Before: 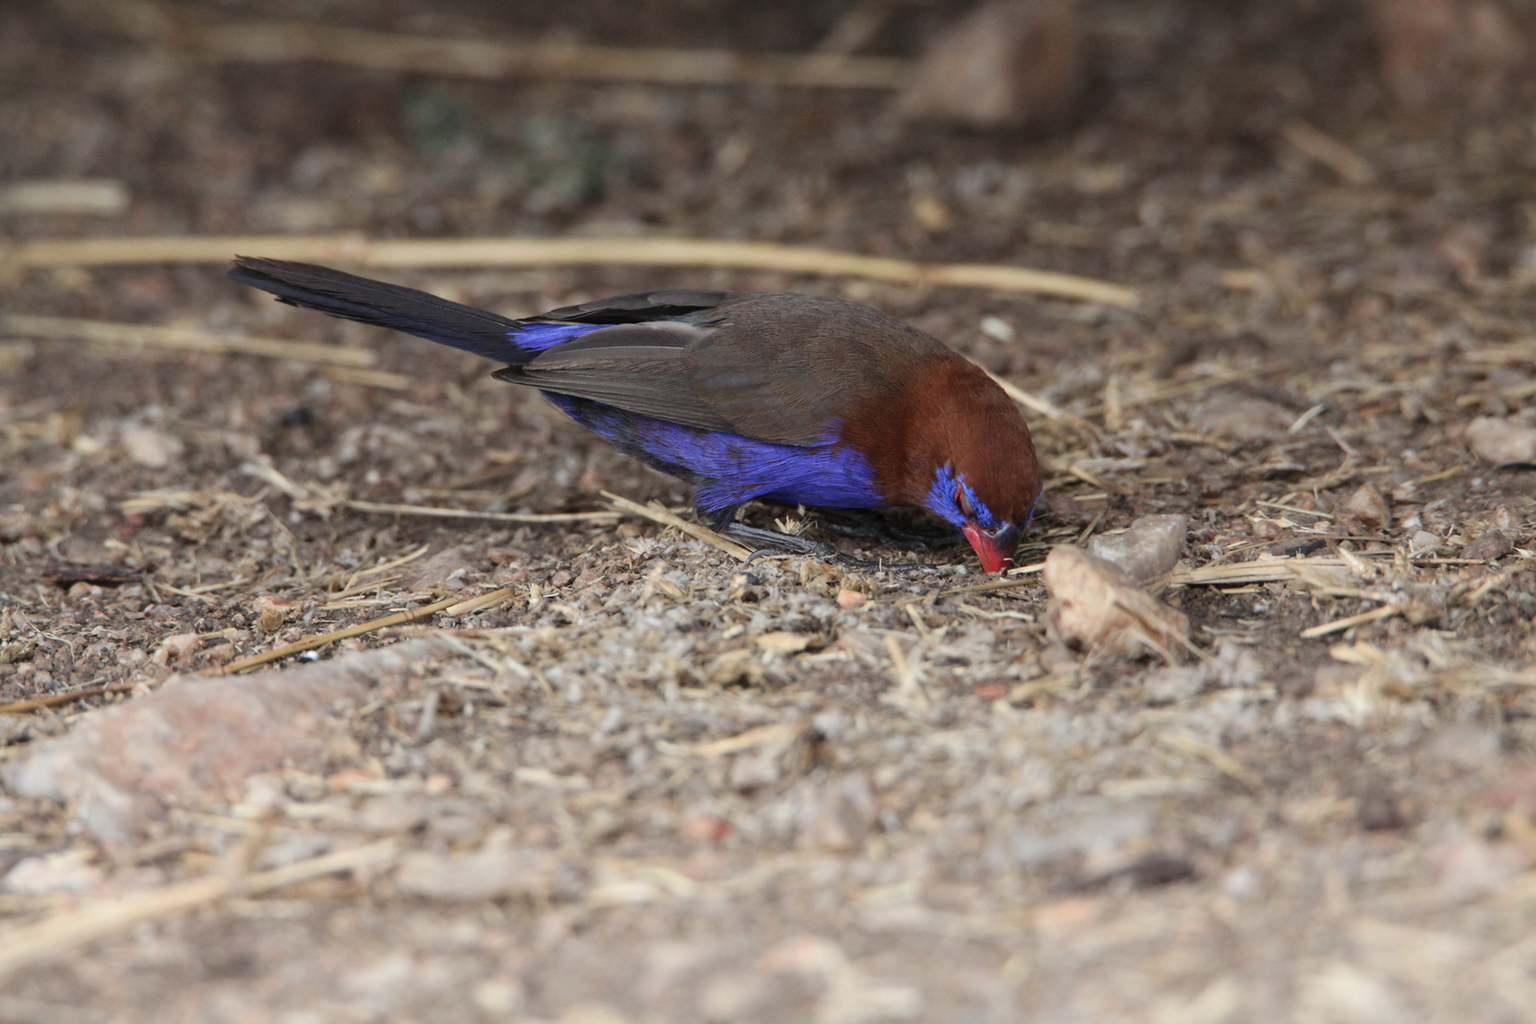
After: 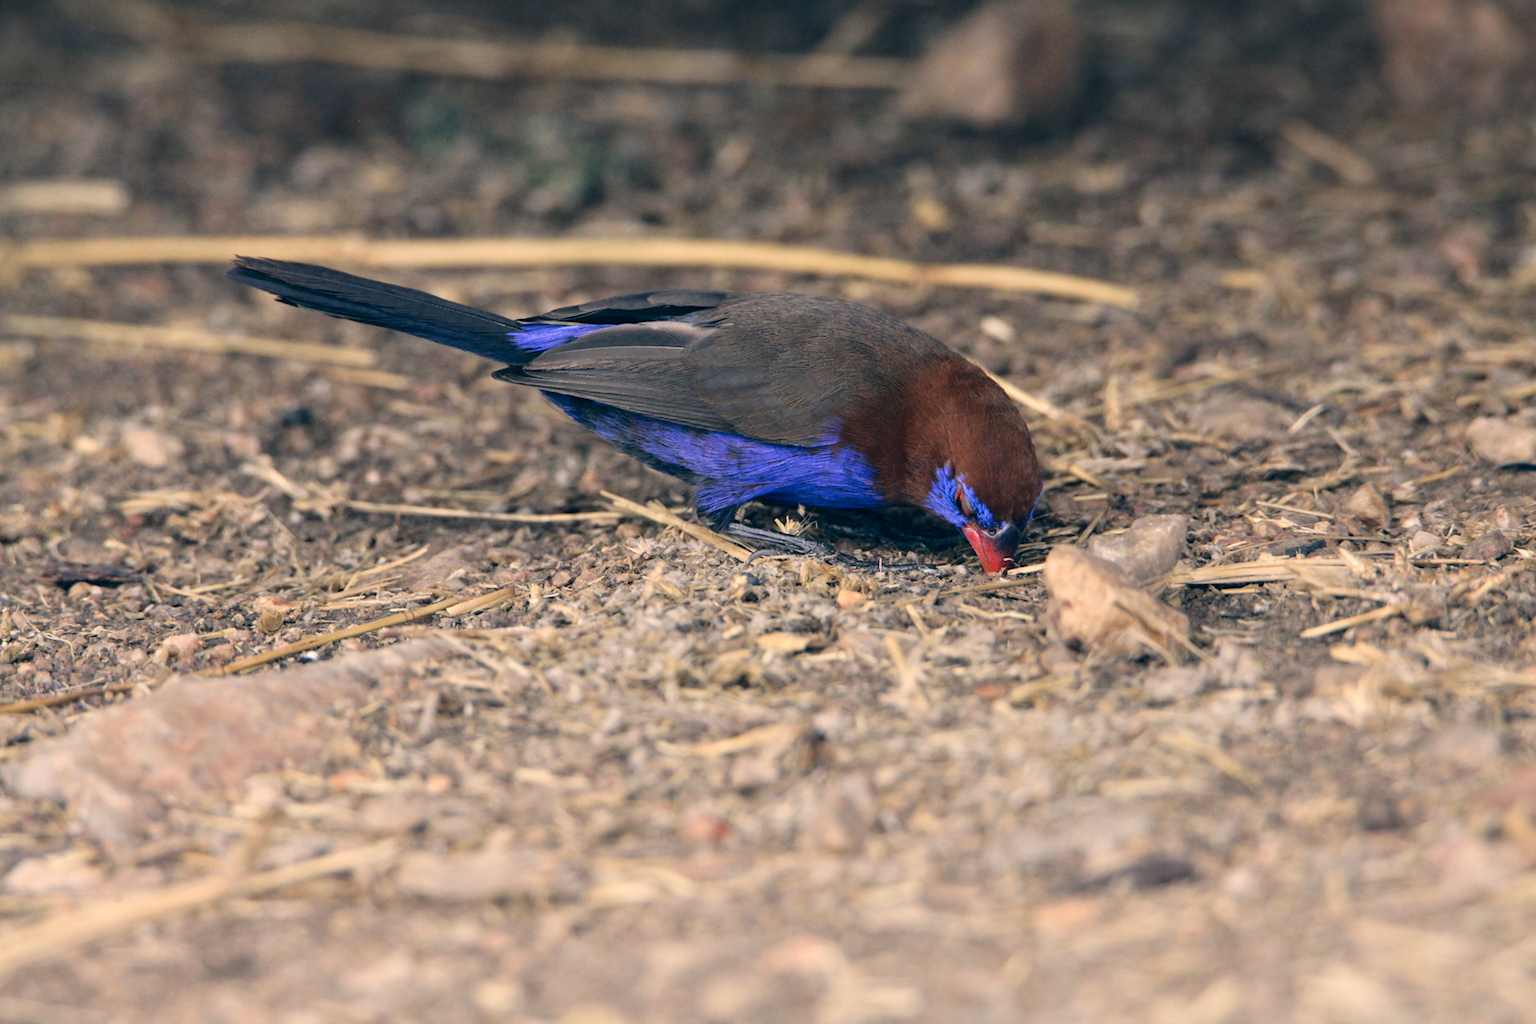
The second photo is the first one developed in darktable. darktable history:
exposure: black level correction 0.001, exposure -0.202 EV, compensate exposure bias true, compensate highlight preservation false
color correction: highlights a* 10.36, highlights b* 14.4, shadows a* -10.16, shadows b* -15.11
tone equalizer: -8 EV 0.008 EV, -7 EV -0.029 EV, -6 EV 0.039 EV, -5 EV 0.038 EV, -4 EV 0.291 EV, -3 EV 0.632 EV, -2 EV 0.559 EV, -1 EV 0.201 EV, +0 EV 0.03 EV, mask exposure compensation -0.516 EV
